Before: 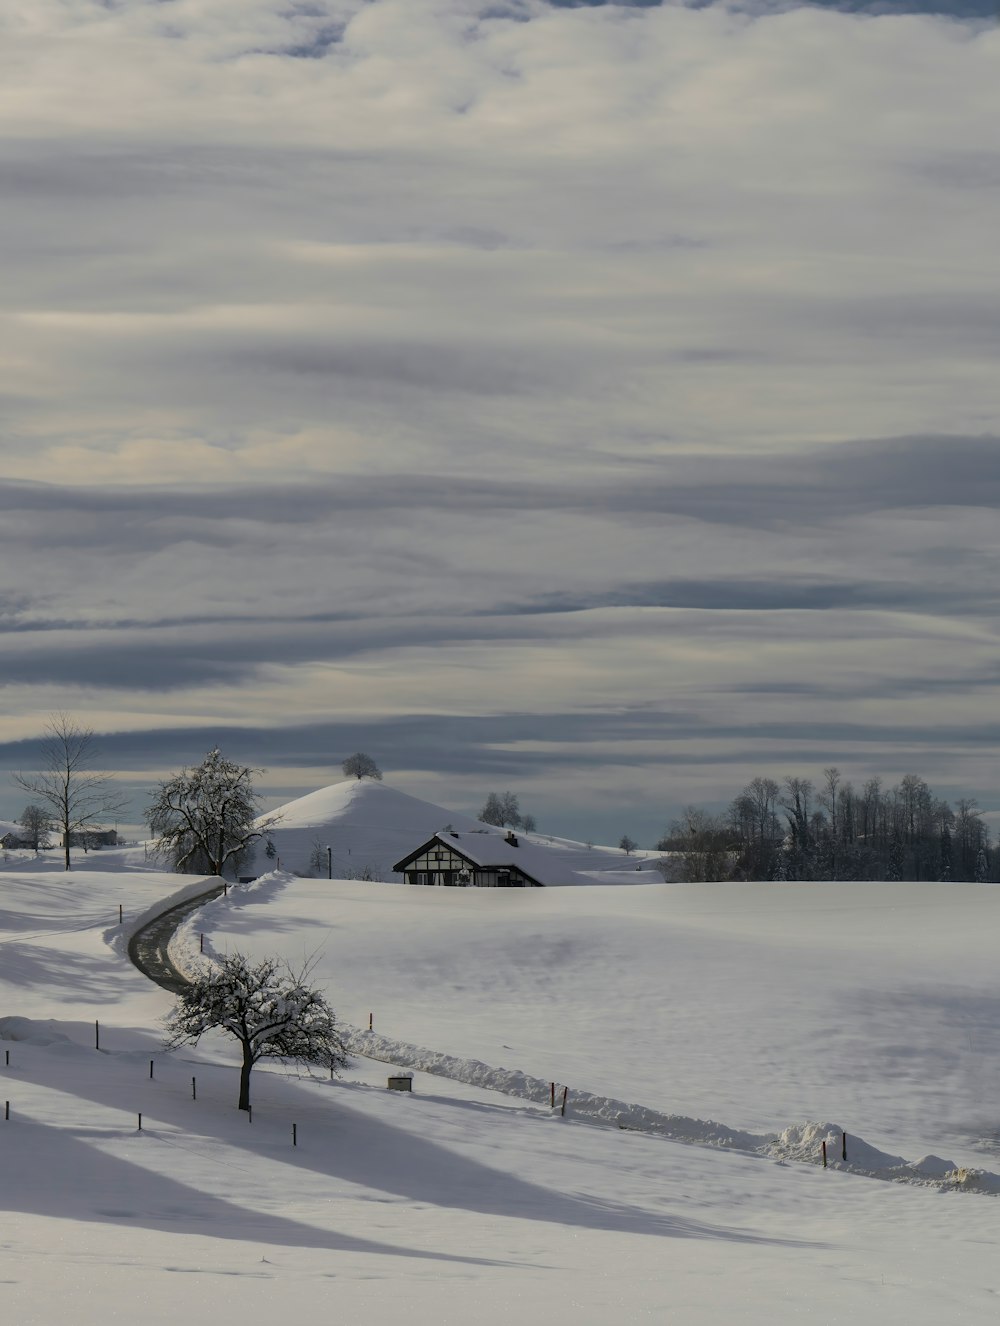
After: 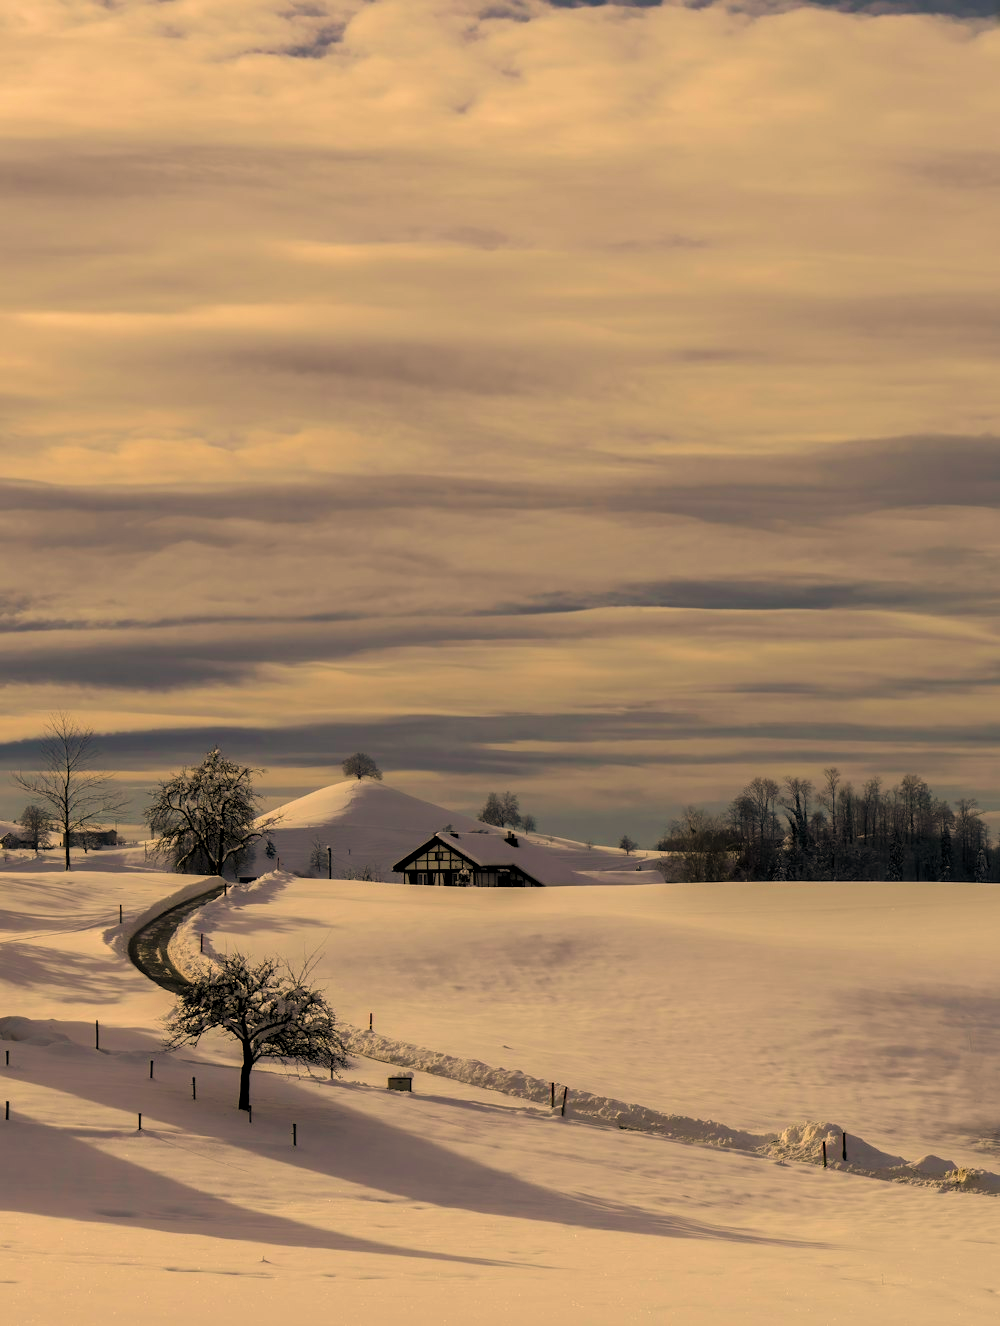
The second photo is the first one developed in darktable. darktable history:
color correction: highlights a* 14.82, highlights b* 32.05
levels: levels [0.052, 0.496, 0.908]
velvia: on, module defaults
